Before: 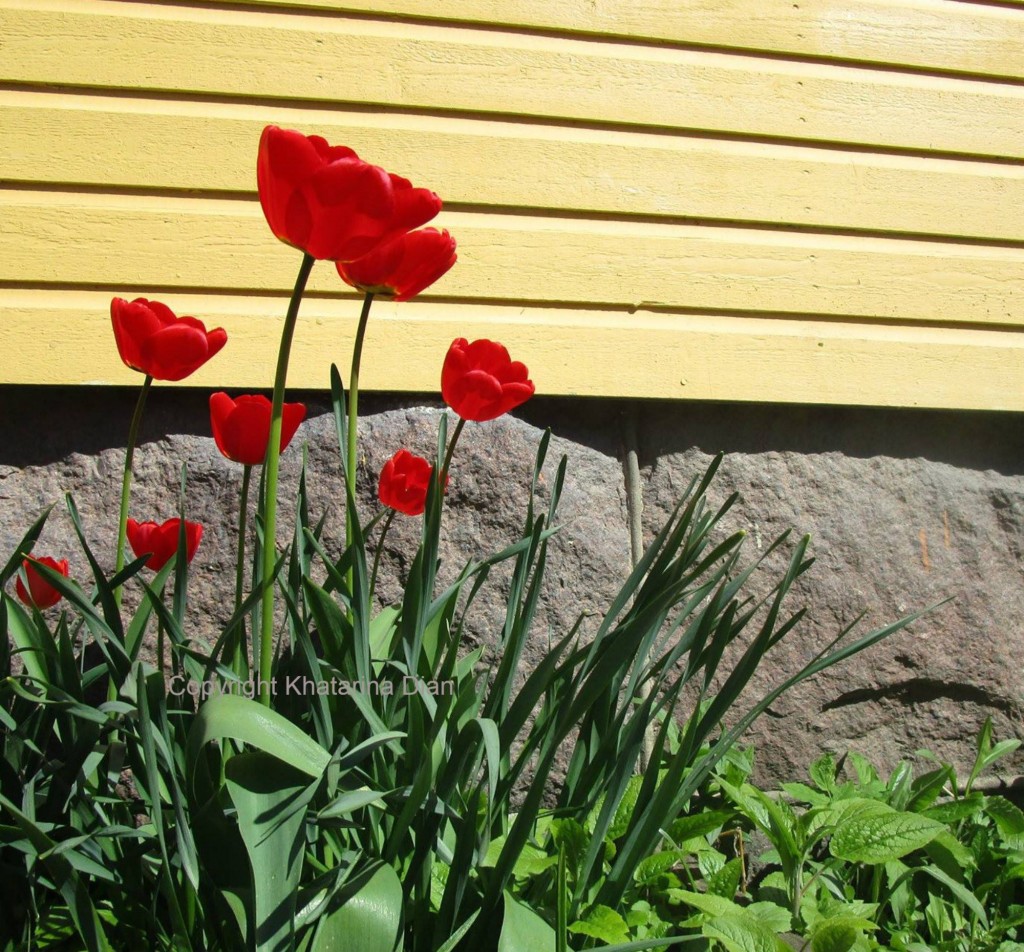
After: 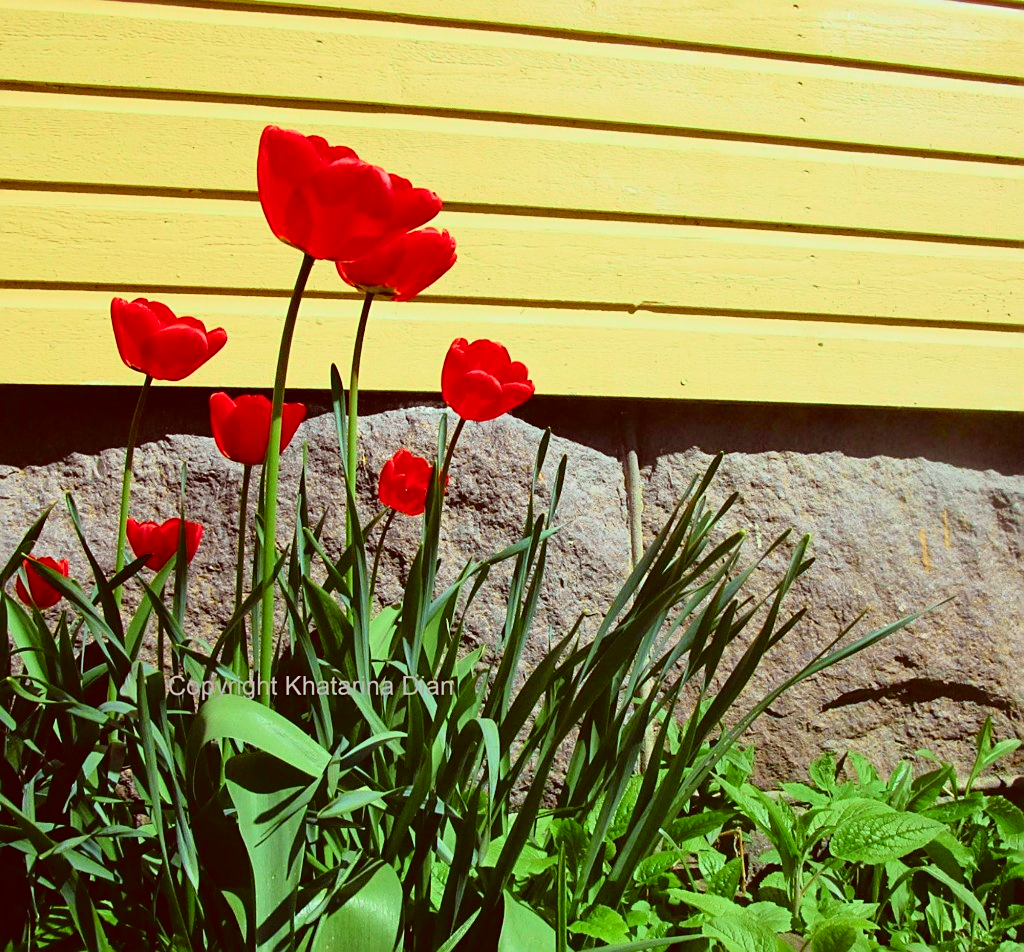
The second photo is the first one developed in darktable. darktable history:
tone curve: curves: ch0 [(0, 0.022) (0.114, 0.088) (0.282, 0.316) (0.446, 0.511) (0.613, 0.693) (0.786, 0.843) (0.999, 0.949)]; ch1 [(0, 0) (0.395, 0.343) (0.463, 0.427) (0.486, 0.474) (0.503, 0.5) (0.535, 0.522) (0.555, 0.546) (0.594, 0.614) (0.755, 0.793) (1, 1)]; ch2 [(0, 0) (0.369, 0.388) (0.449, 0.431) (0.501, 0.5) (0.528, 0.517) (0.561, 0.598) (0.697, 0.721) (1, 1)], color space Lab, independent channels, preserve colors none
sharpen: on, module defaults
tone equalizer: on, module defaults
color correction: highlights a* -7.23, highlights b* -0.161, shadows a* 20.08, shadows b* 11.73
